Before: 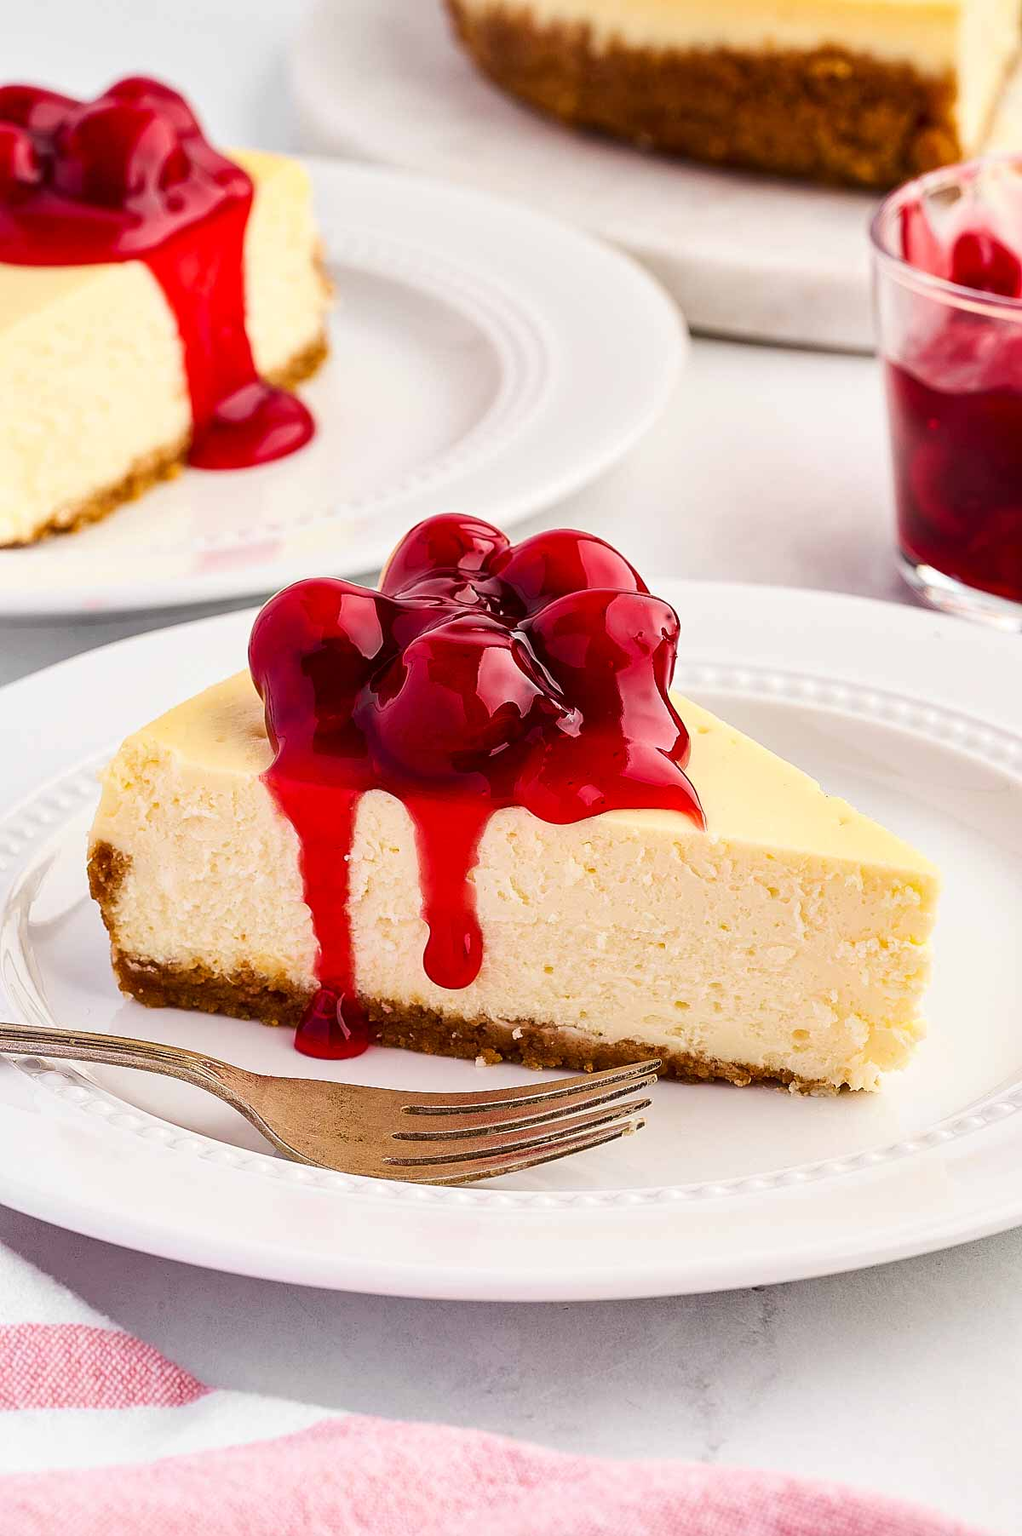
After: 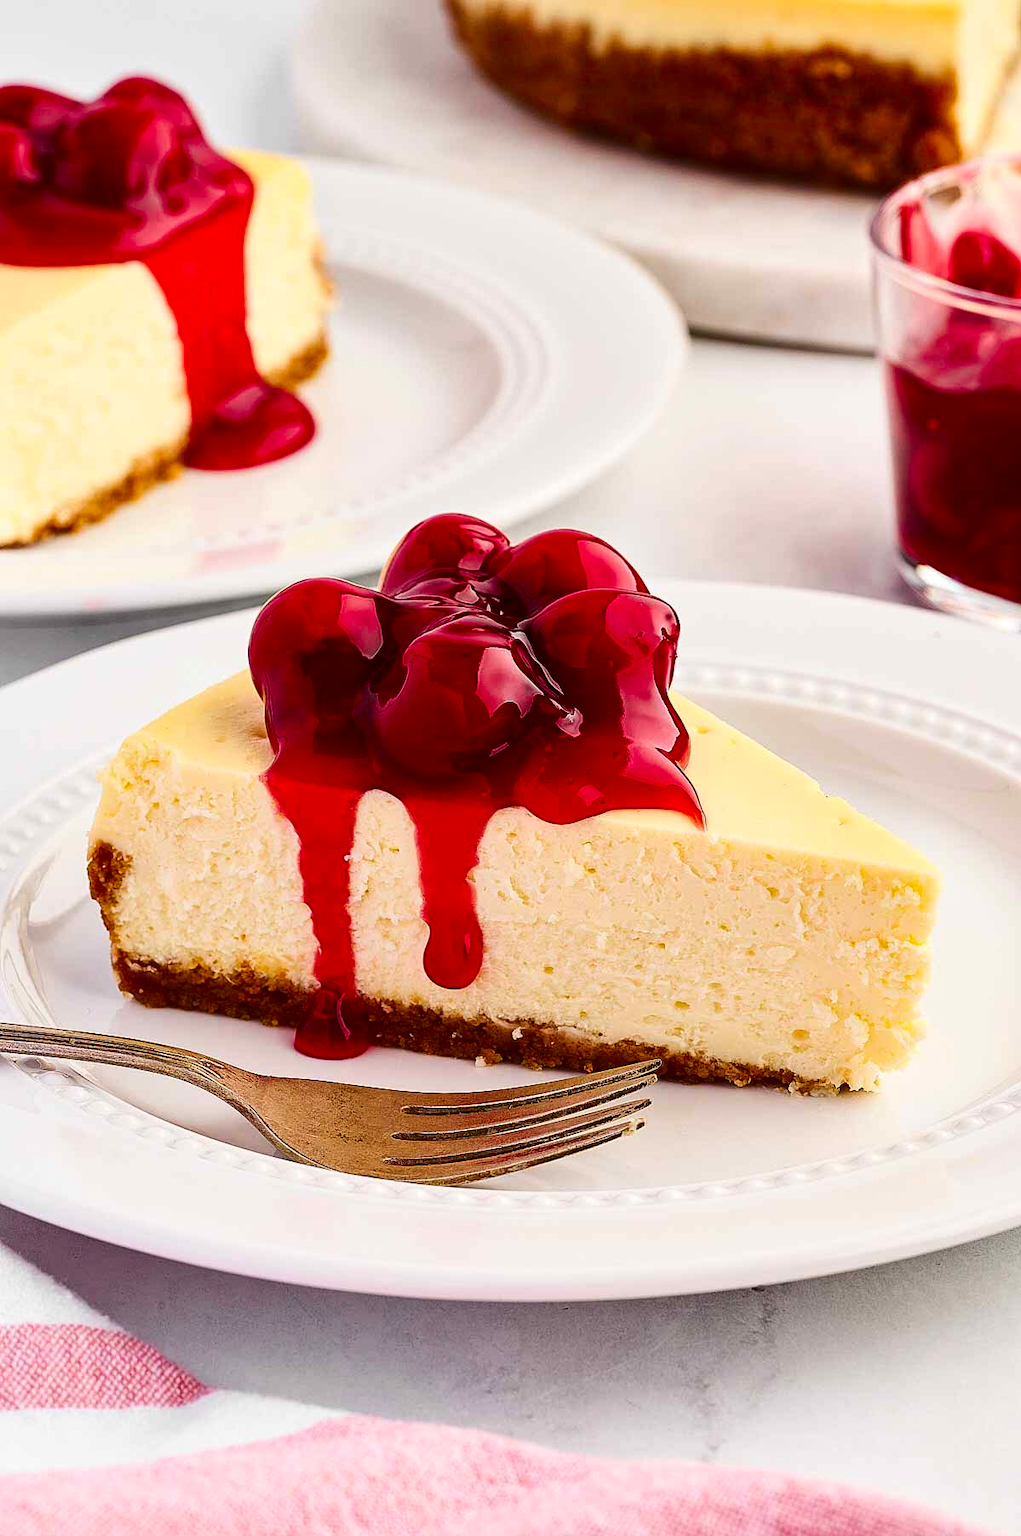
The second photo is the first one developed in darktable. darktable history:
contrast brightness saturation: contrast 0.124, brightness -0.116, saturation 0.197
